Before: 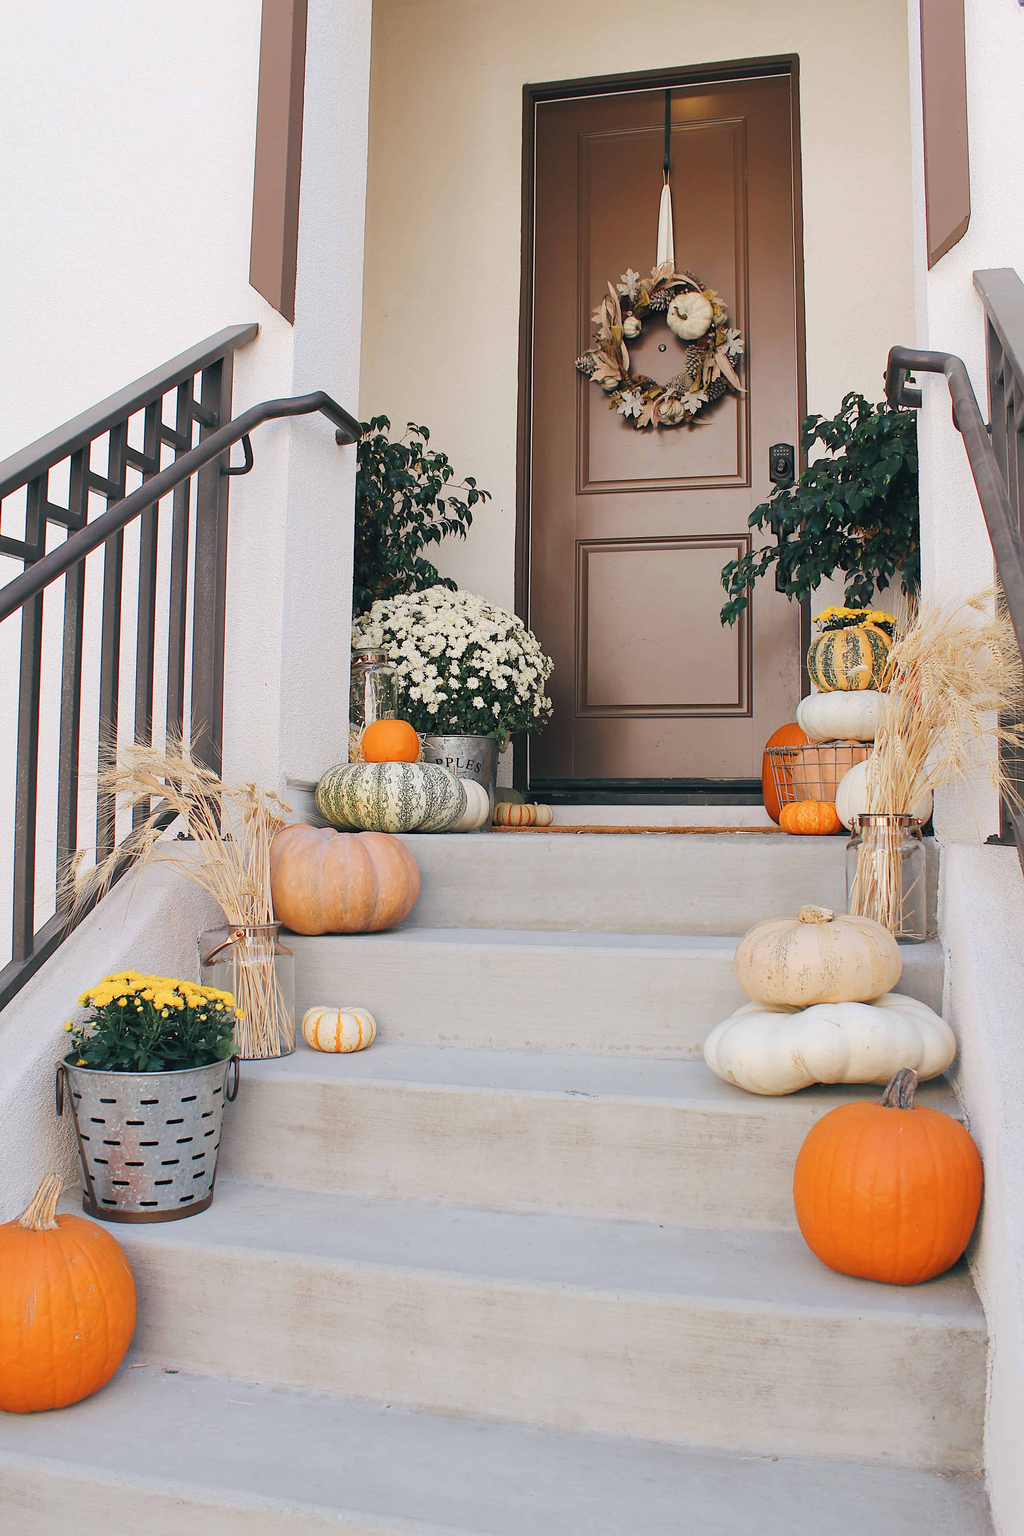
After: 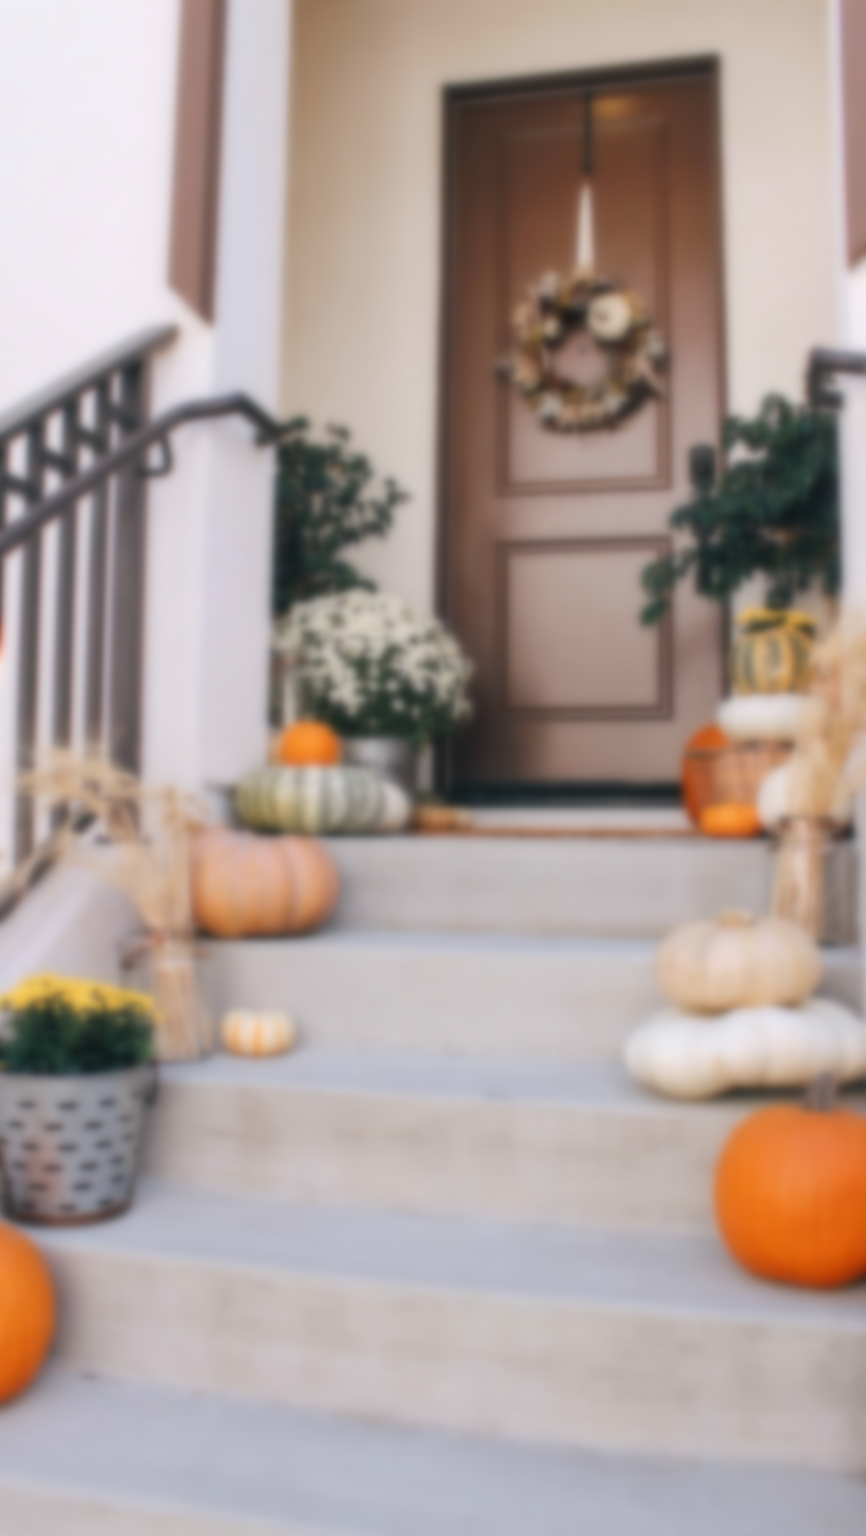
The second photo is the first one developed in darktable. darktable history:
sharpen: on, module defaults
local contrast: on, module defaults
lowpass: radius 16, unbound 0
white balance: red 1.004, blue 1.024
crop: left 8.026%, right 7.374%
